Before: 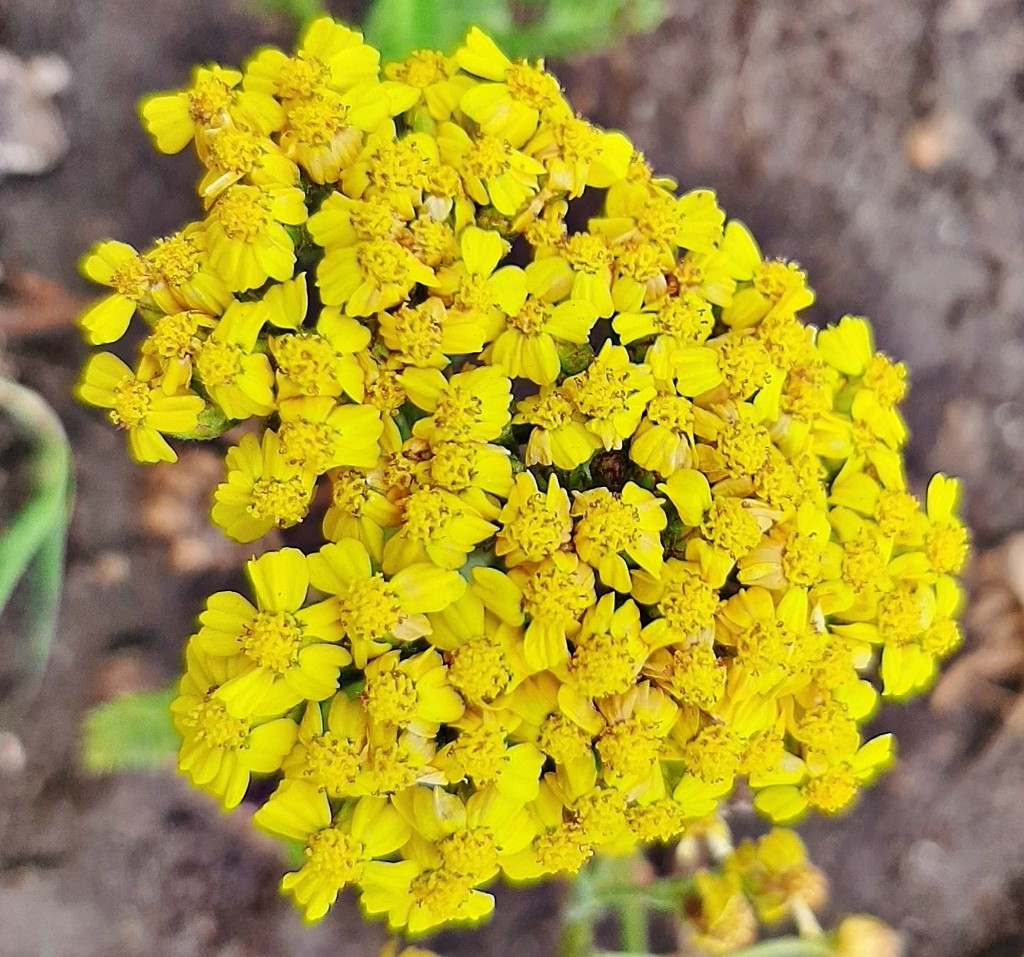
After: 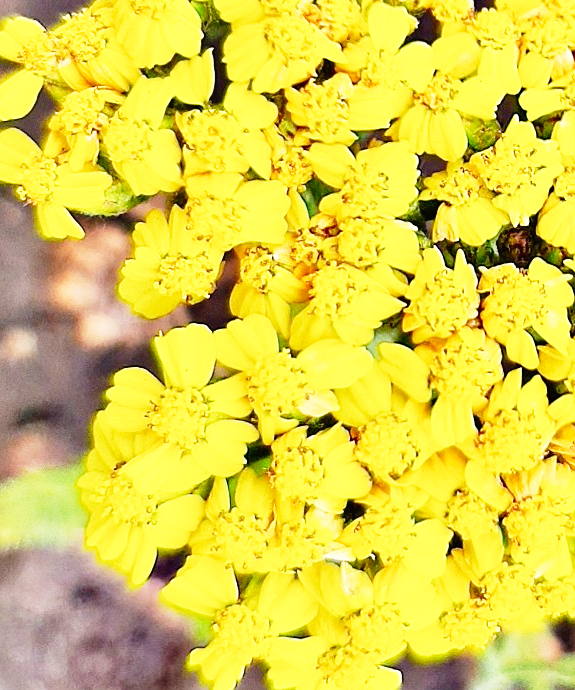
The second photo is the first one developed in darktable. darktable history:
base curve: curves: ch0 [(0, 0) (0.012, 0.01) (0.073, 0.168) (0.31, 0.711) (0.645, 0.957) (1, 1)], preserve colors none
crop: left 9.088%, top 23.437%, right 34.734%, bottom 4.396%
